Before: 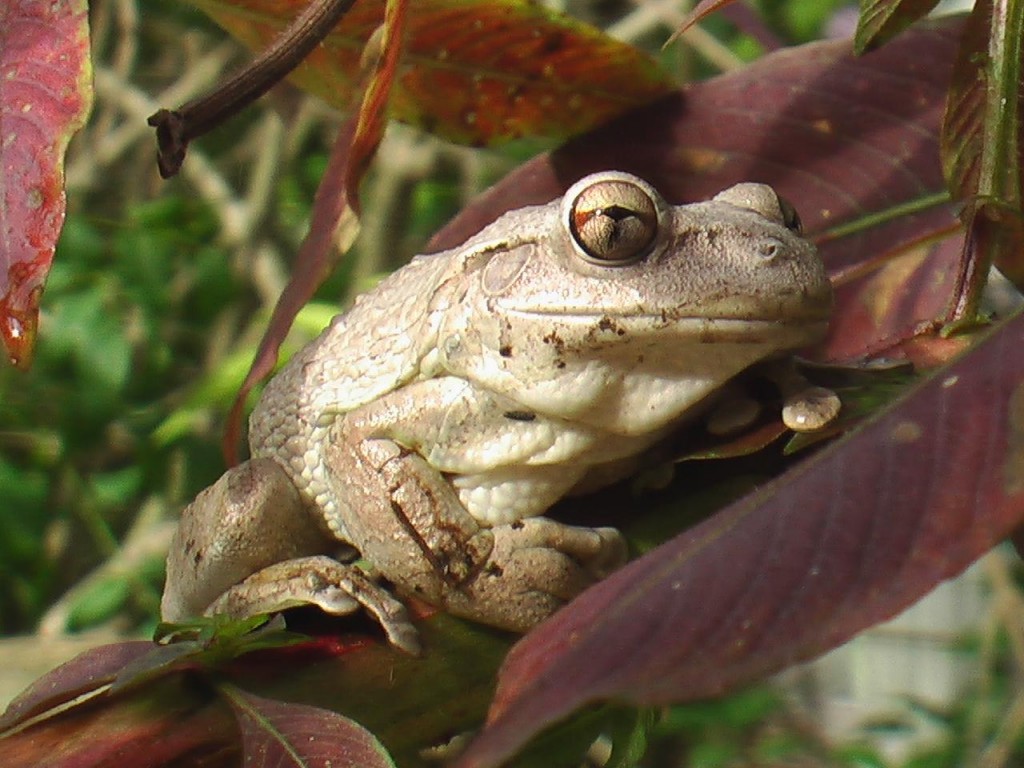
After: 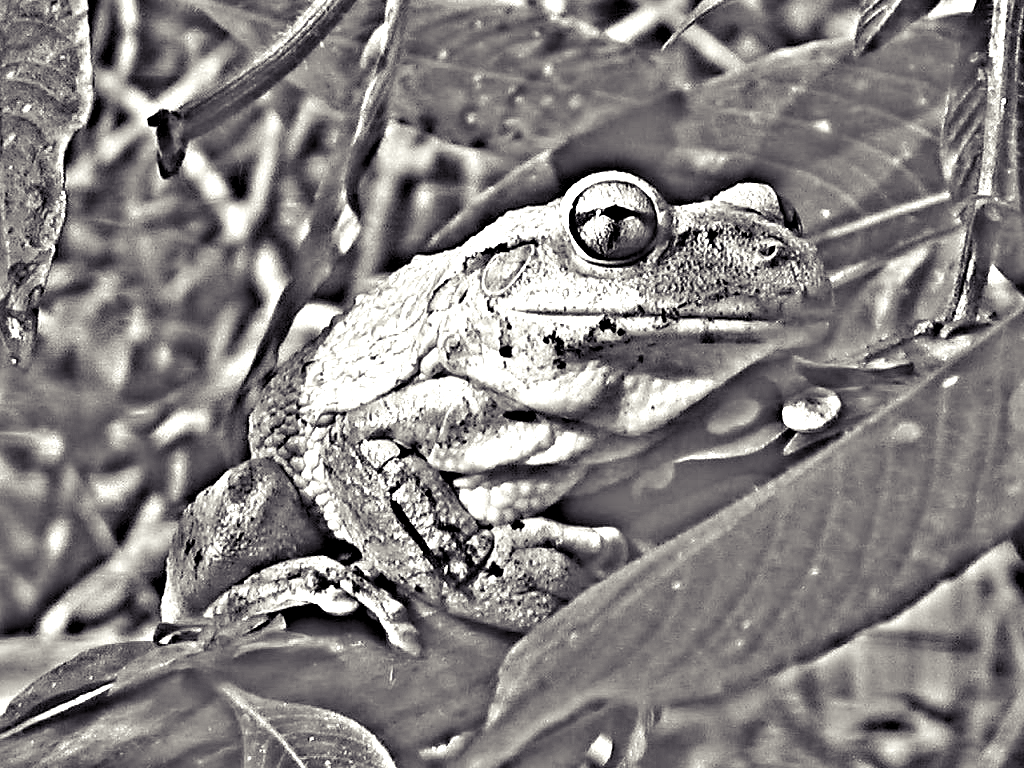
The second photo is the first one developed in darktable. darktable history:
exposure: black level correction 0, exposure 1.173 EV, compensate exposure bias true, compensate highlight preservation false
highpass: sharpness 49.79%, contrast boost 49.79%
white balance: red 0.967, blue 1.049
color balance rgb: shadows lift › luminance -21.66%, shadows lift › chroma 6.57%, shadows lift › hue 270°, power › chroma 0.68%, power › hue 60°, highlights gain › luminance 6.08%, highlights gain › chroma 1.33%, highlights gain › hue 90°, global offset › luminance -0.87%, perceptual saturation grading › global saturation 26.86%, perceptual saturation grading › highlights -28.39%, perceptual saturation grading › mid-tones 15.22%, perceptual saturation grading › shadows 33.98%, perceptual brilliance grading › highlights 10%, perceptual brilliance grading › mid-tones 5%
rotate and perspective: crop left 0, crop top 0
sharpen: amount 0.2
